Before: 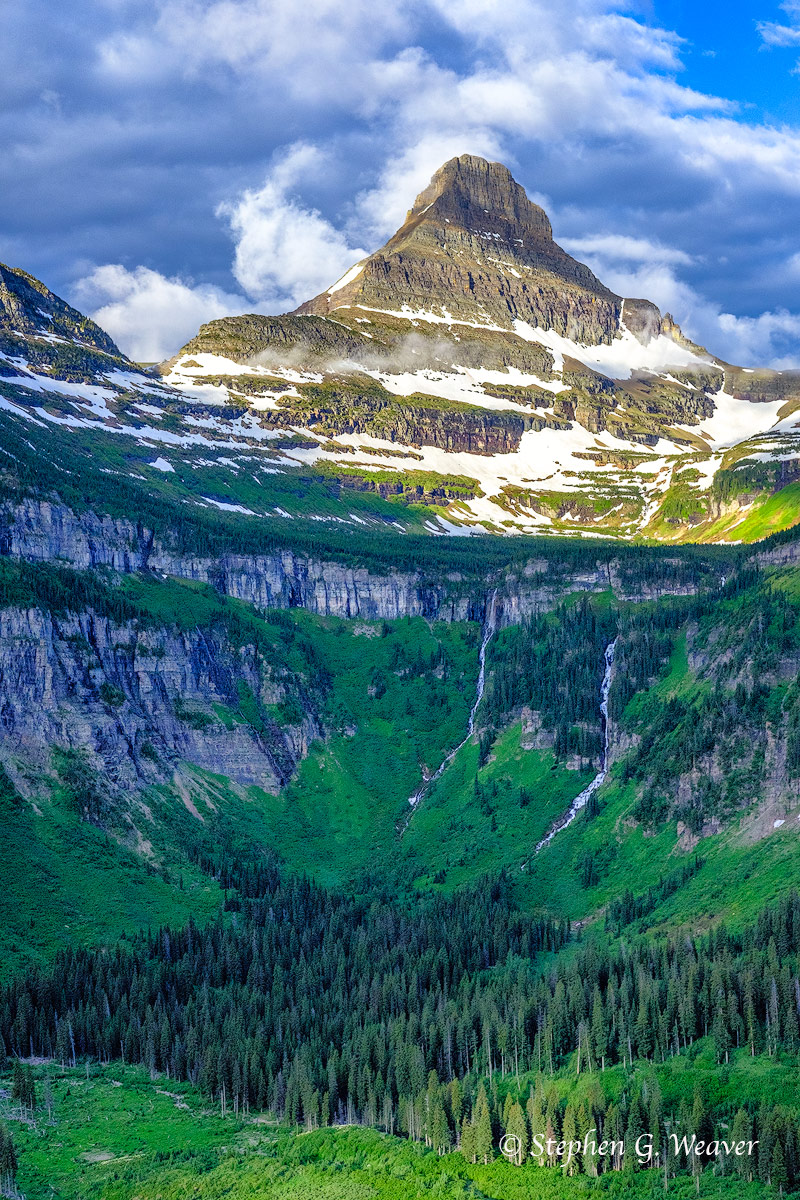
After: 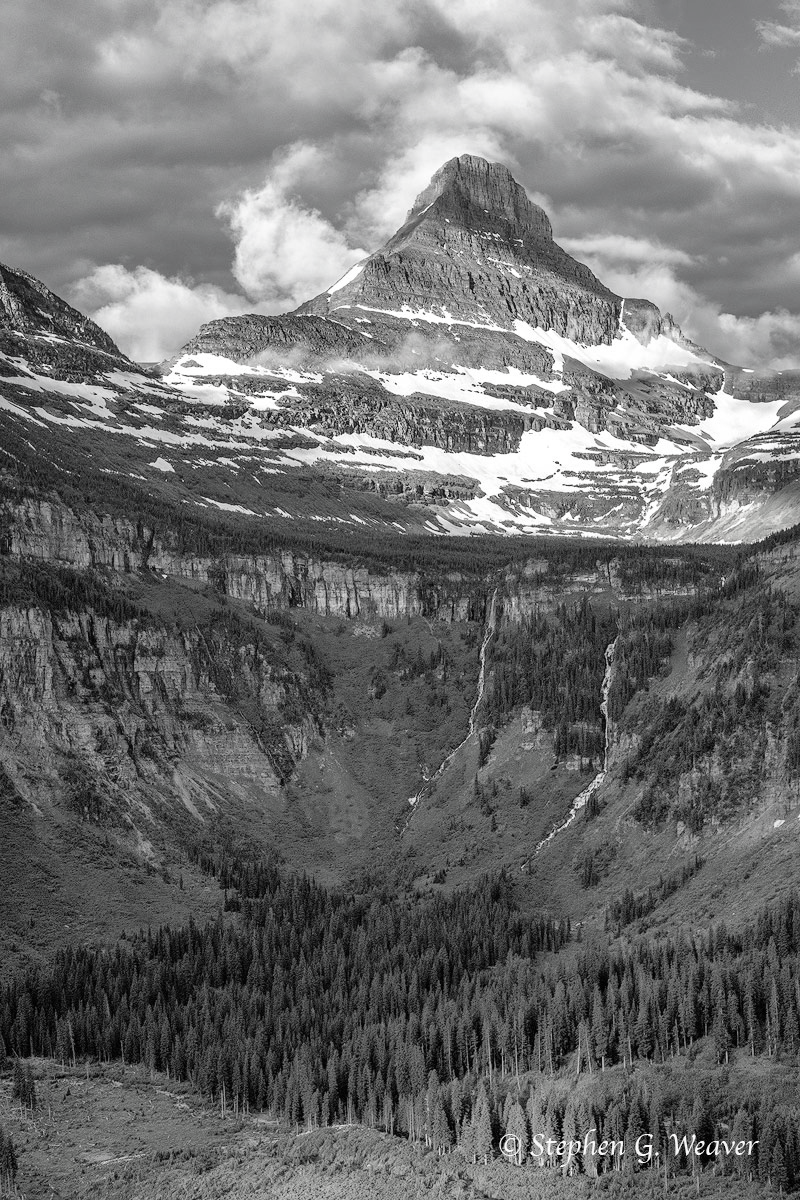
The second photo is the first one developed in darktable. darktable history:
contrast brightness saturation: saturation -0.987
